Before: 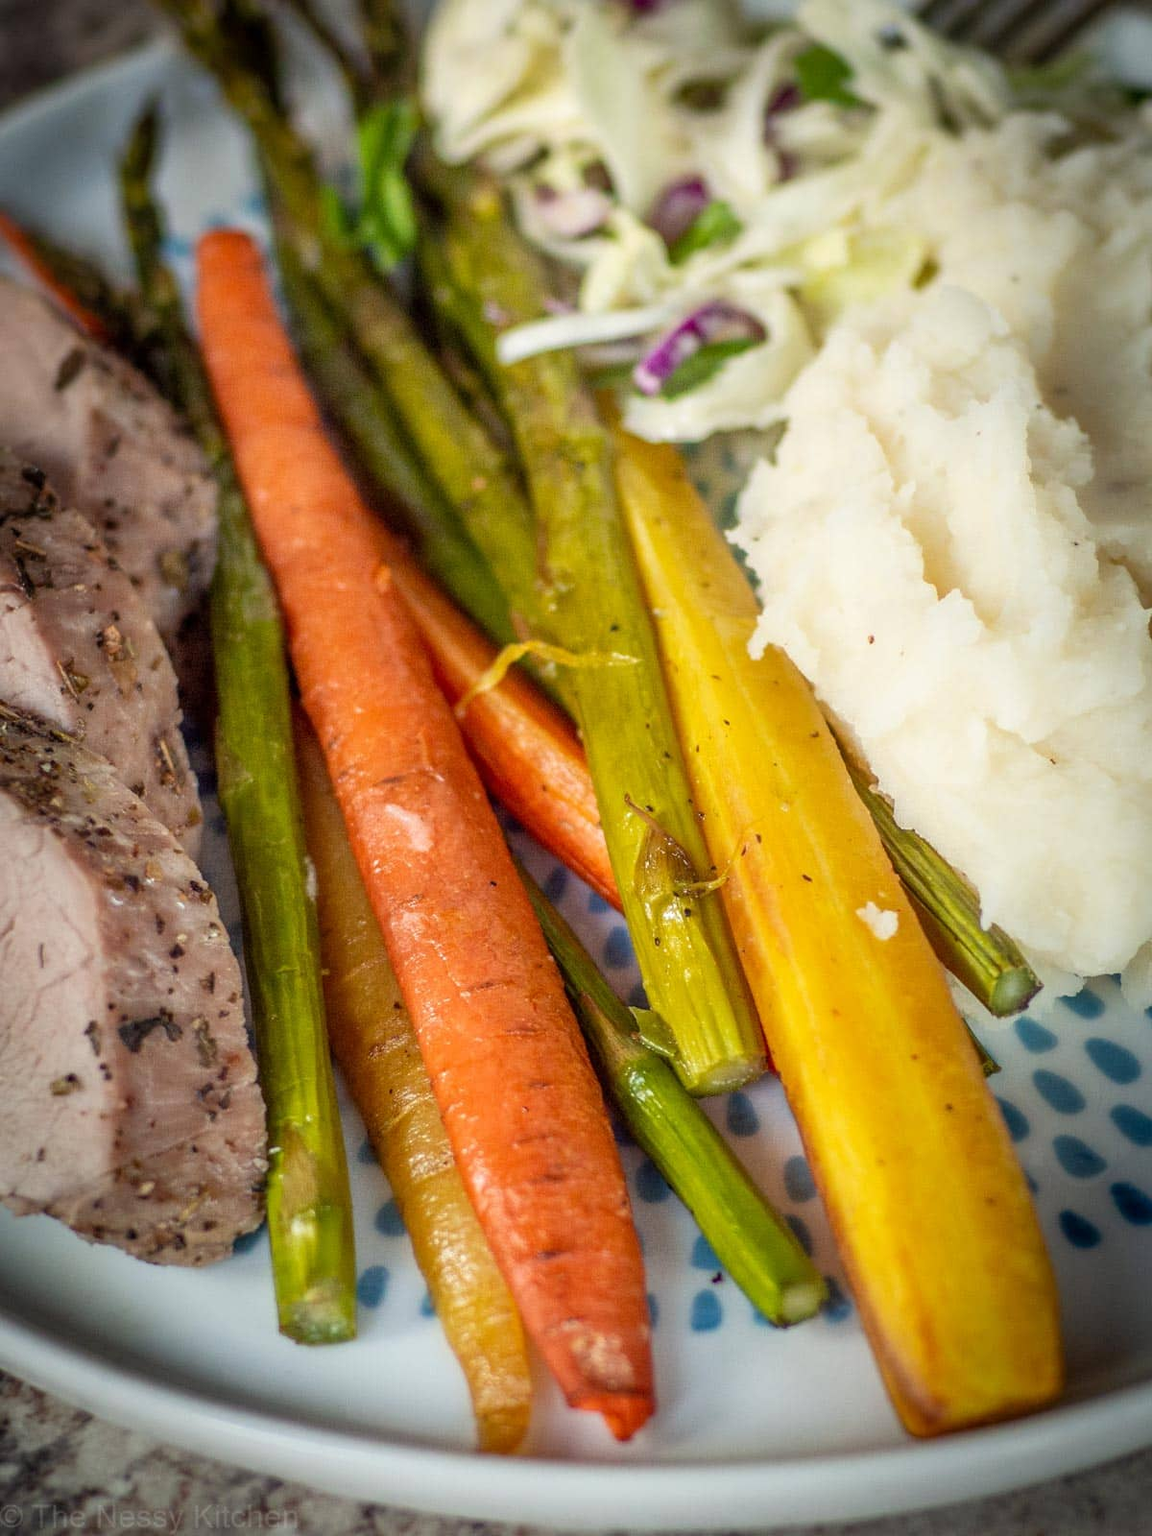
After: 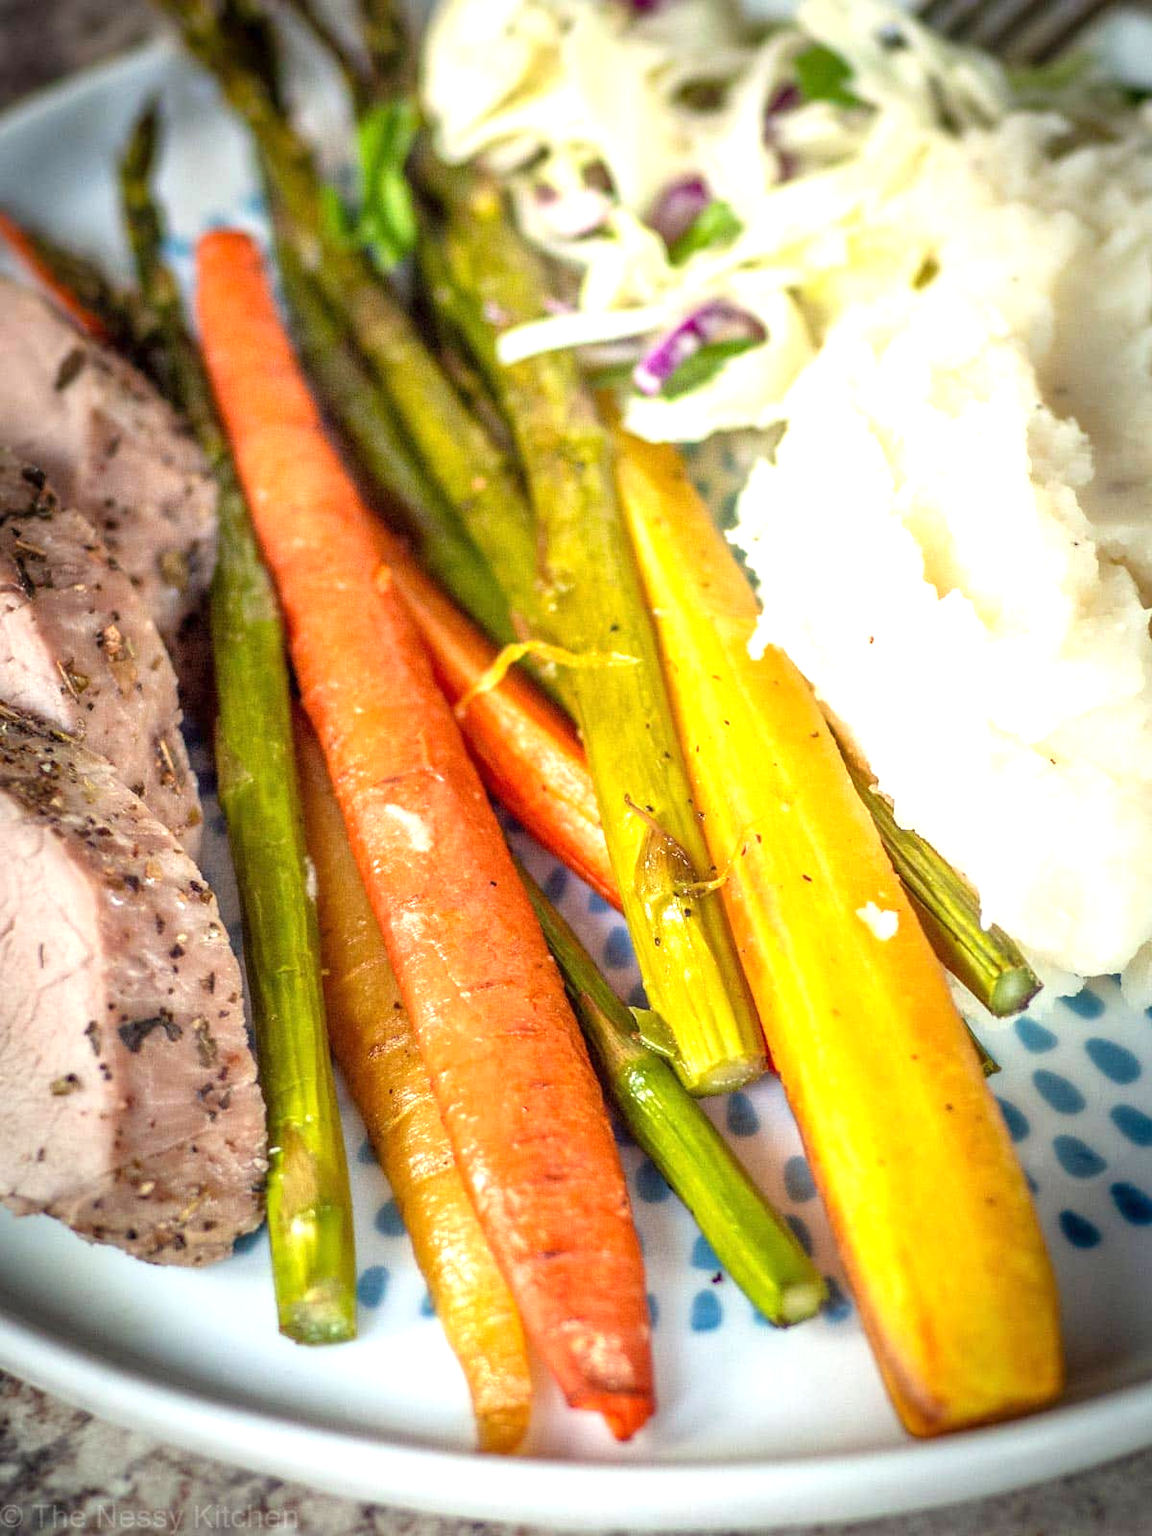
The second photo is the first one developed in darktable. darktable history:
exposure: exposure 0.935 EV, compensate highlight preservation false
